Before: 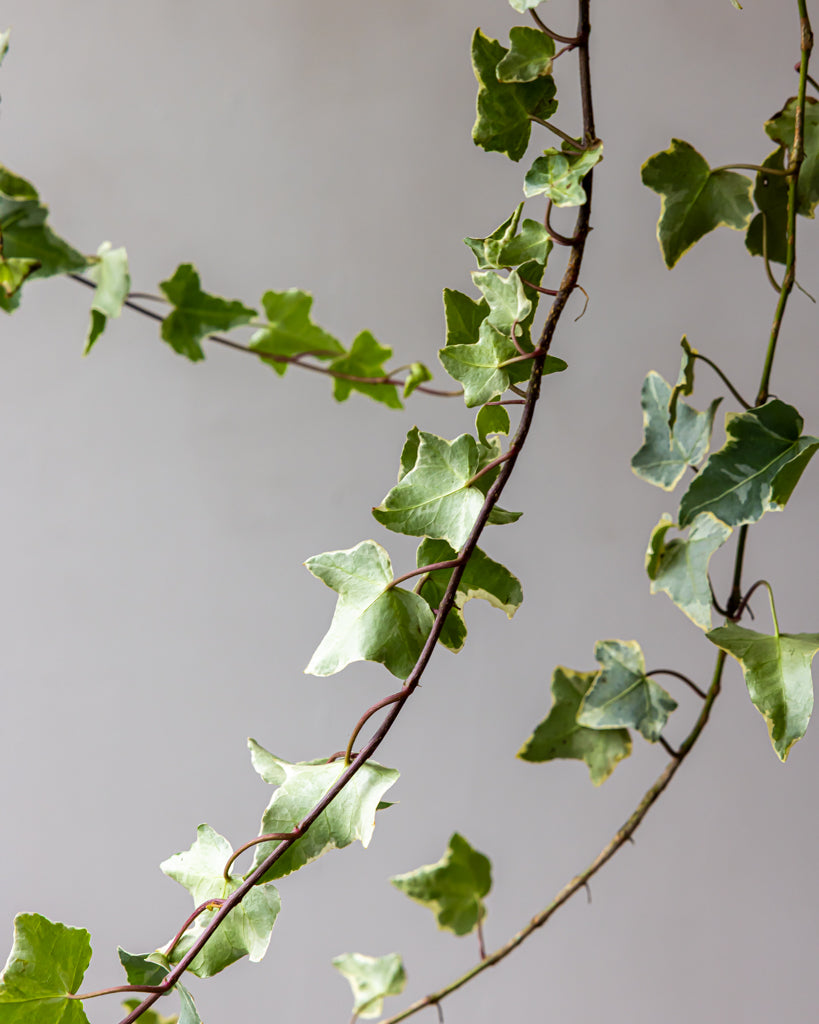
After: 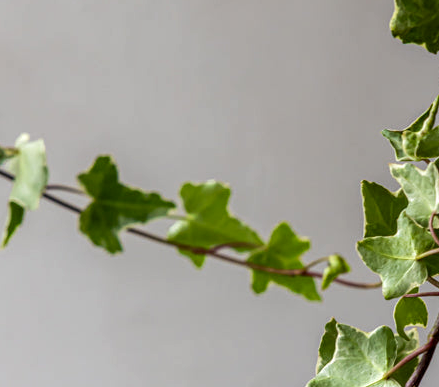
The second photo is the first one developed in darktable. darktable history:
crop: left 10.121%, top 10.631%, right 36.218%, bottom 51.526%
local contrast: on, module defaults
